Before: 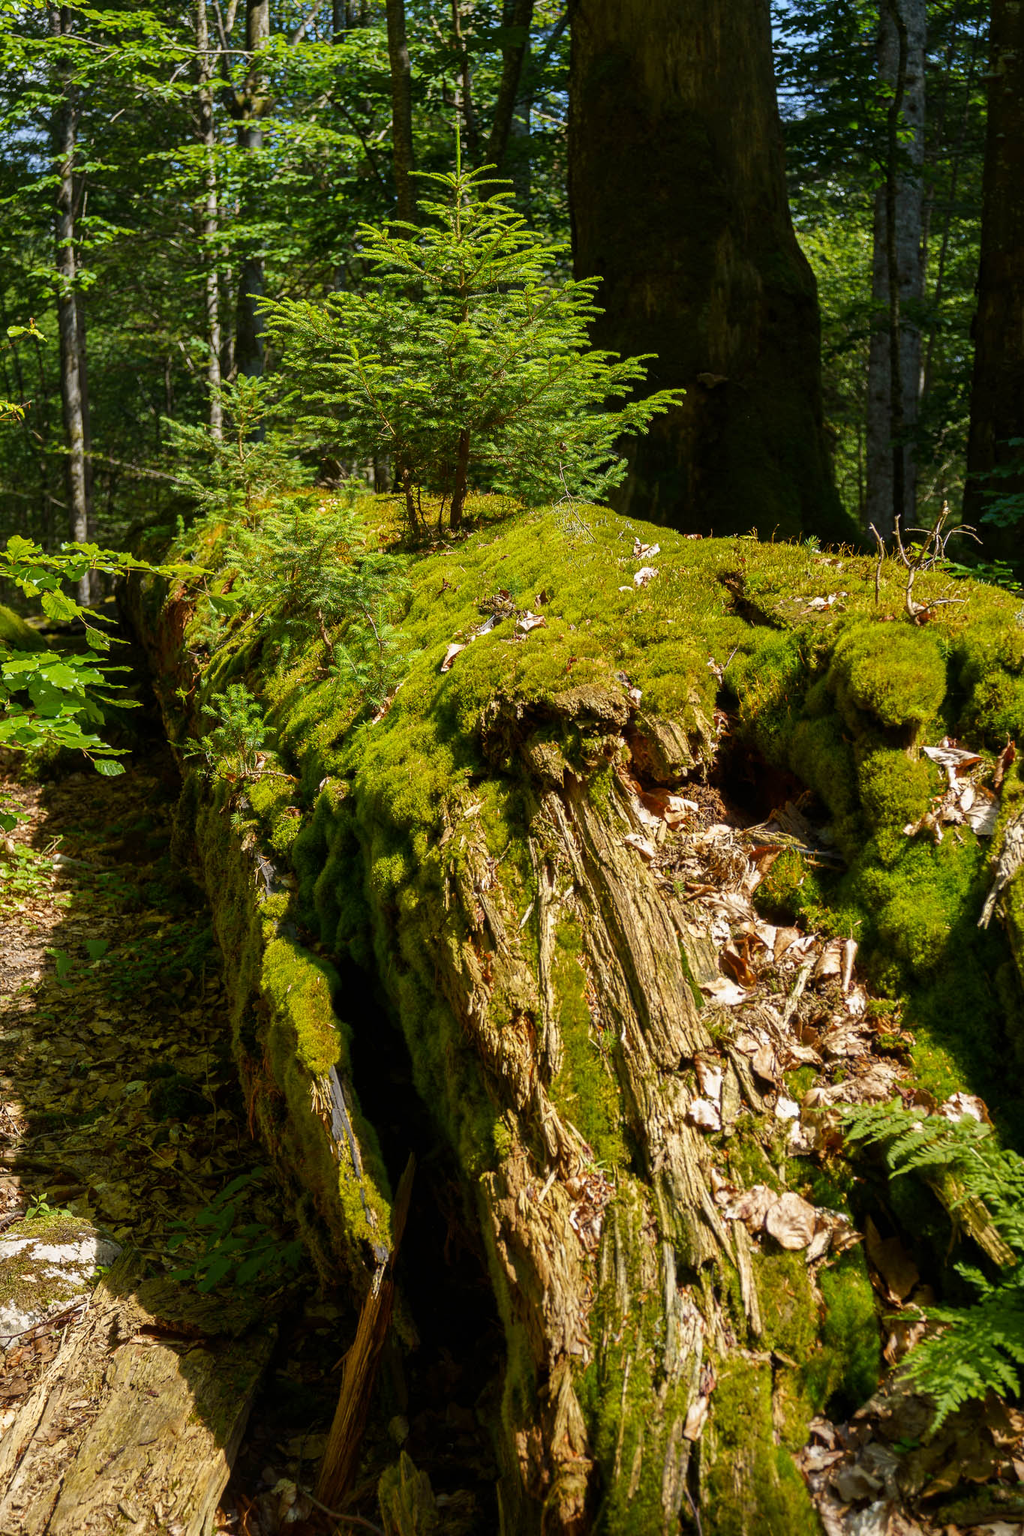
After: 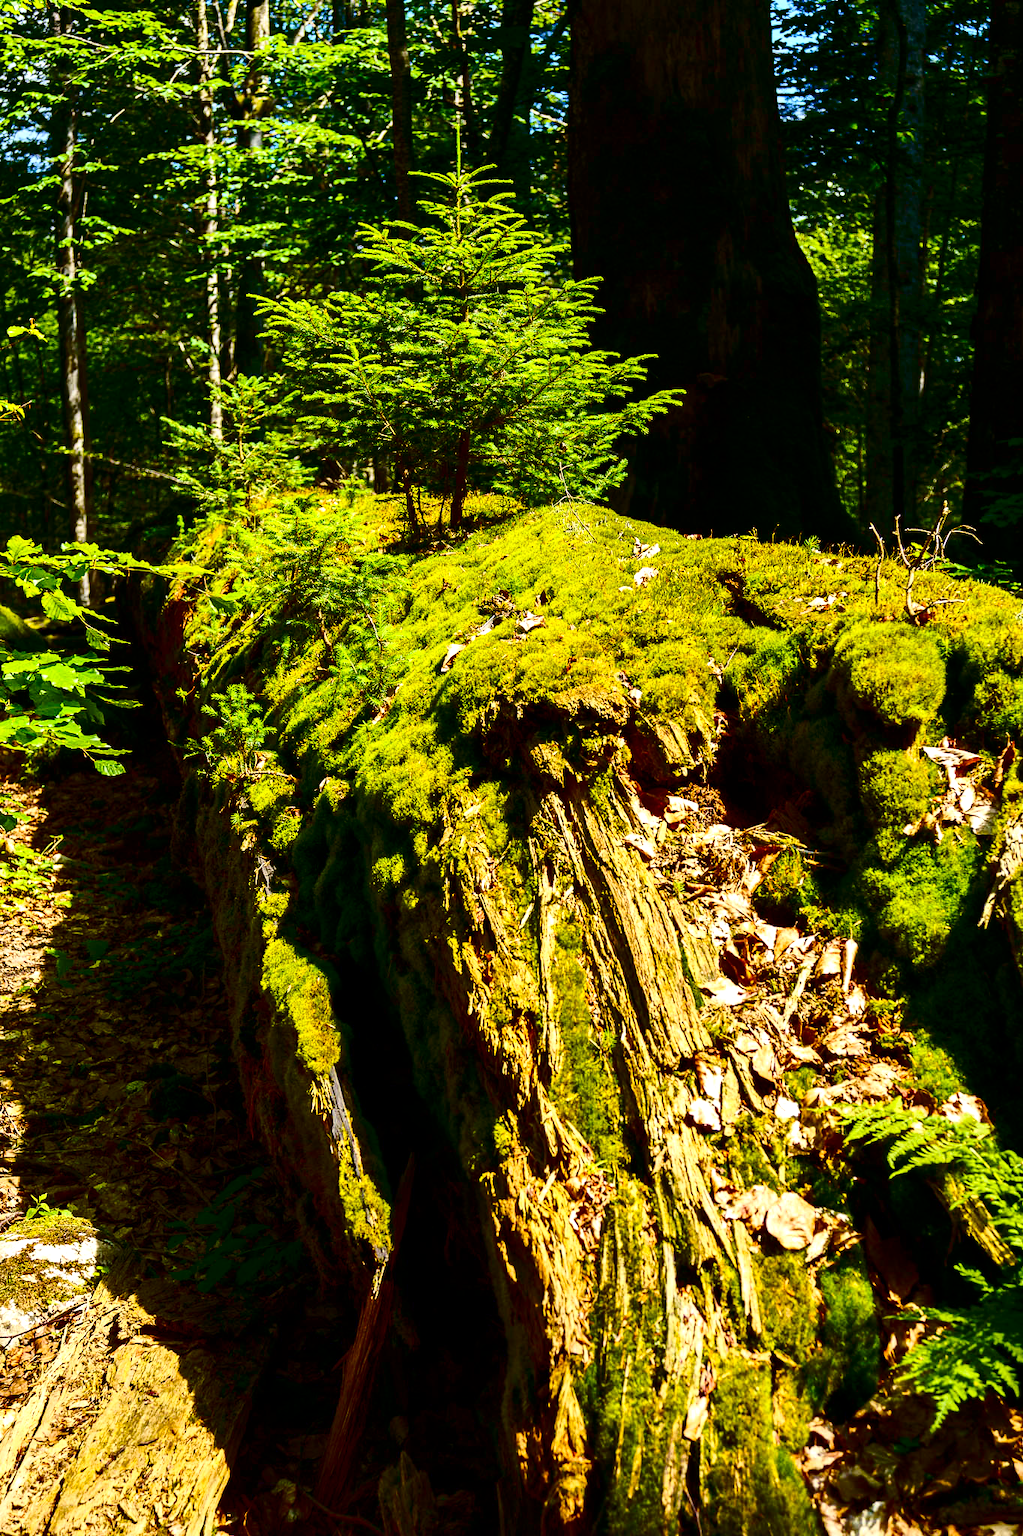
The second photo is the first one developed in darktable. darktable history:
contrast brightness saturation: contrast 0.32, brightness -0.08, saturation 0.17
color balance rgb: linear chroma grading › shadows -2.2%, linear chroma grading › highlights -15%, linear chroma grading › global chroma -10%, linear chroma grading › mid-tones -10%, perceptual saturation grading › global saturation 45%, perceptual saturation grading › highlights -50%, perceptual saturation grading › shadows 30%, perceptual brilliance grading › global brilliance 18%, global vibrance 45%
shadows and highlights: shadows -30, highlights 30
